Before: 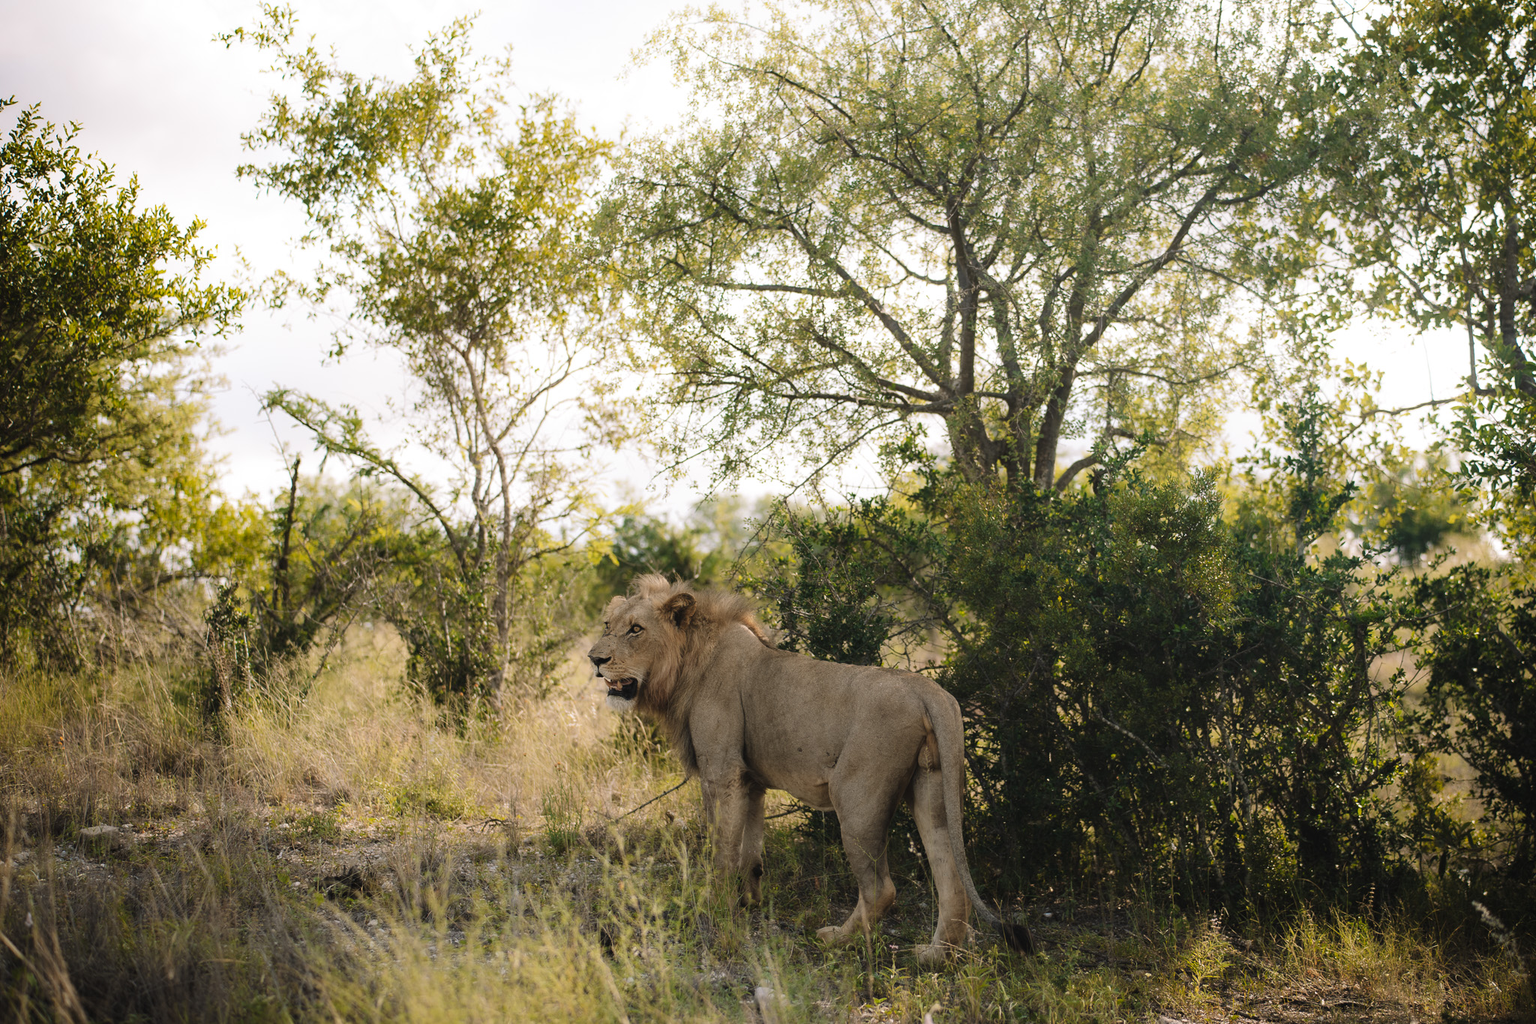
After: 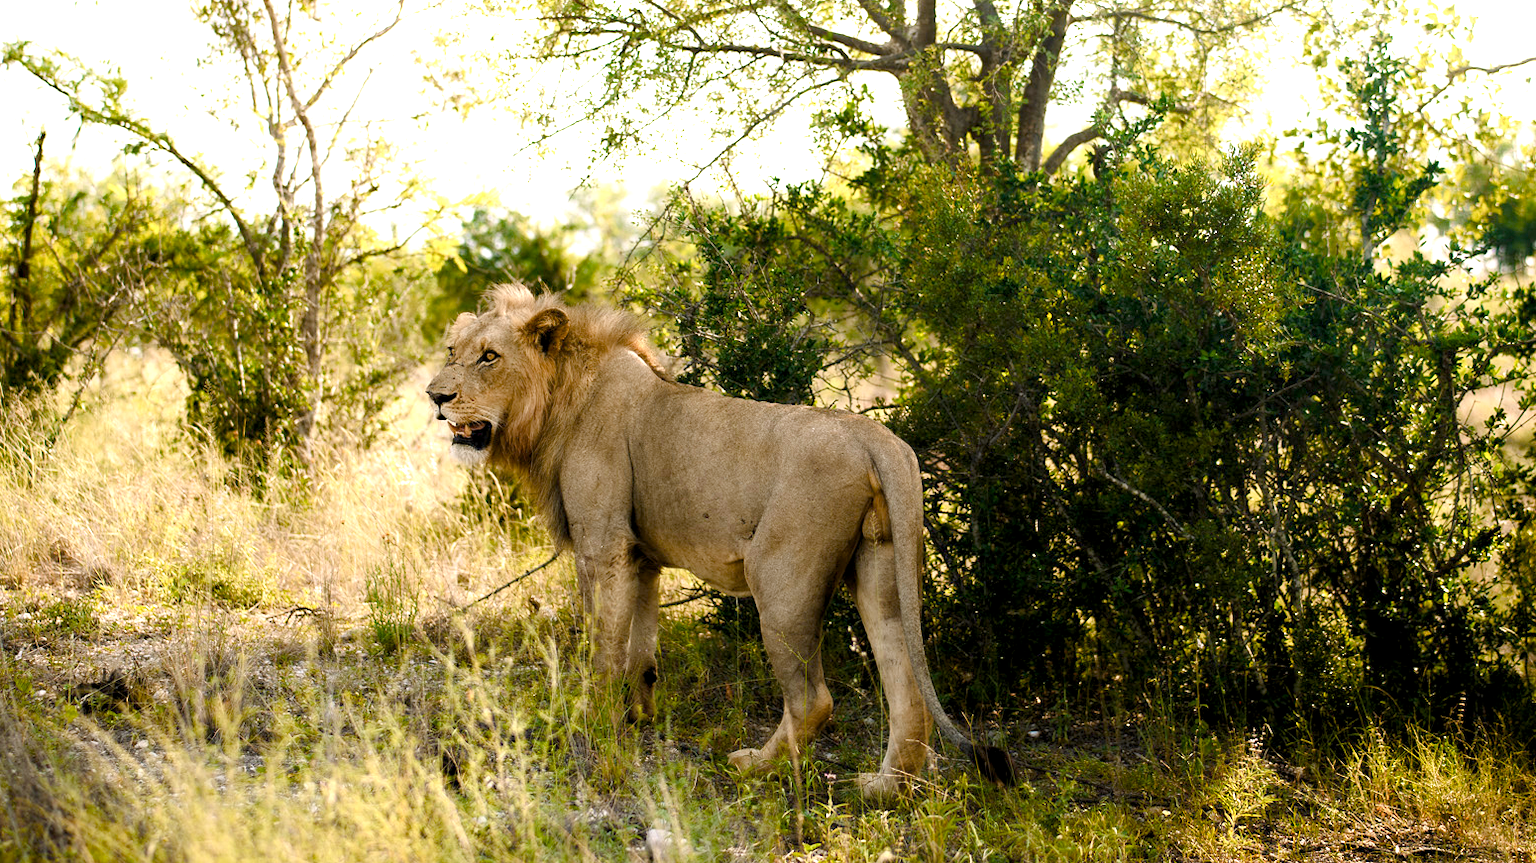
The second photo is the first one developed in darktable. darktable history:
exposure: exposure 0.77 EV, compensate highlight preservation false
color balance rgb: shadows lift › luminance -9.41%, highlights gain › luminance 17.6%, global offset › luminance -1.45%, perceptual saturation grading › highlights -17.77%, perceptual saturation grading › mid-tones 33.1%, perceptual saturation grading › shadows 50.52%, global vibrance 24.22%
crop and rotate: left 17.299%, top 35.115%, right 7.015%, bottom 1.024%
